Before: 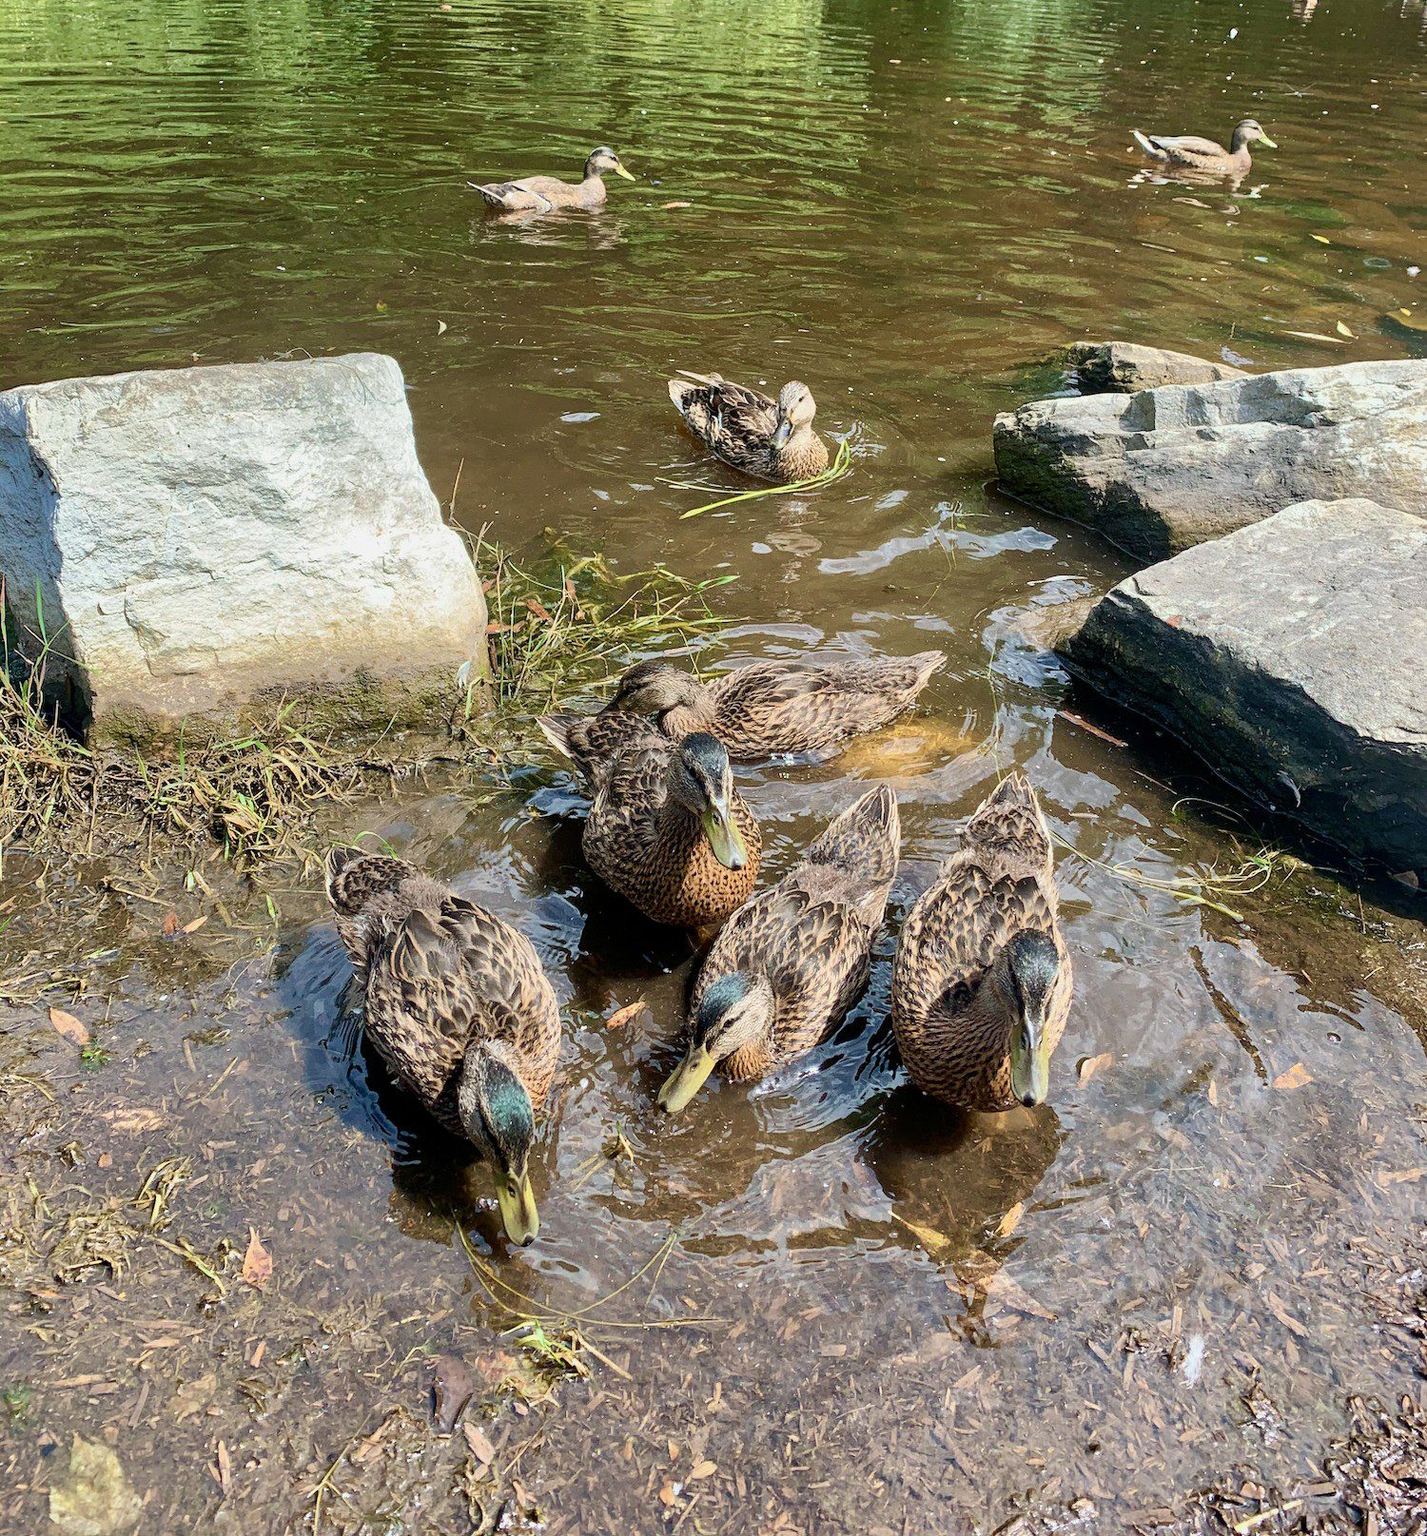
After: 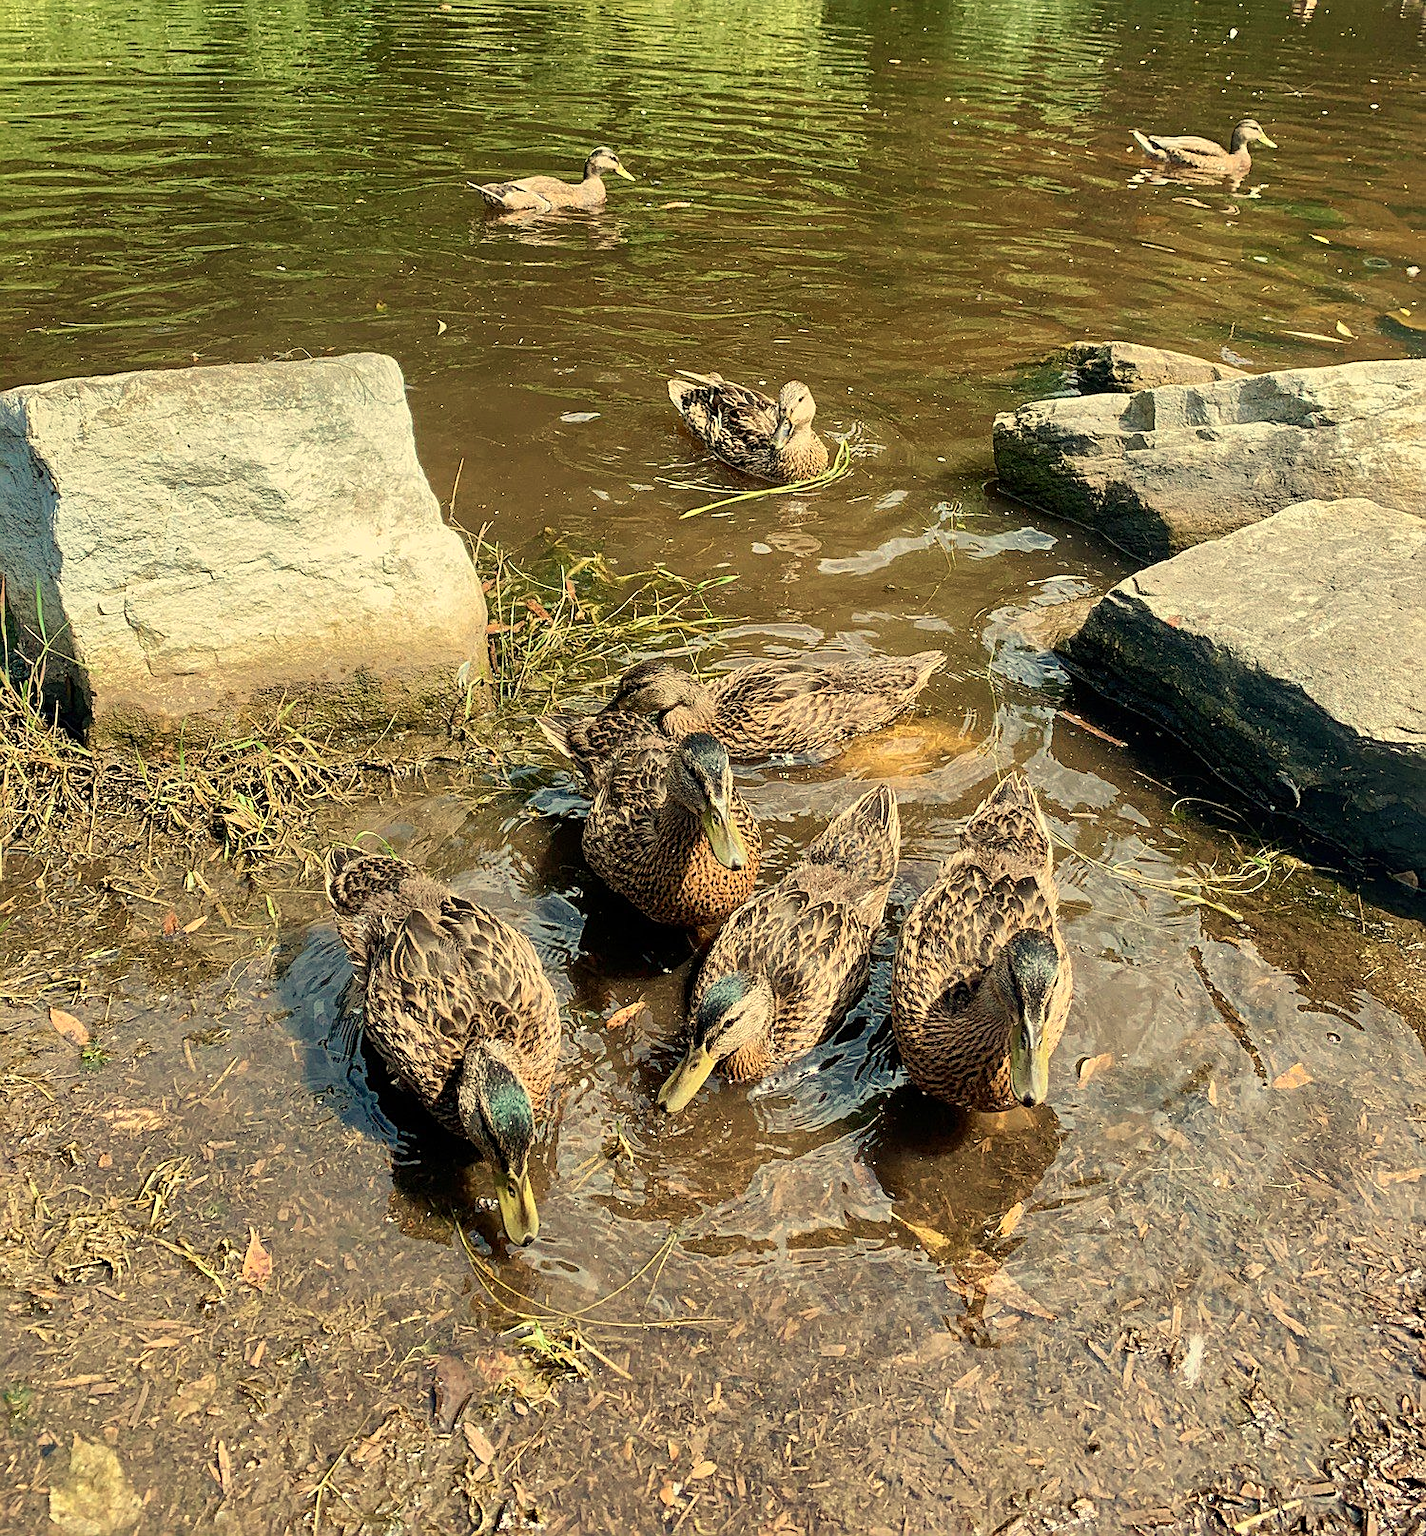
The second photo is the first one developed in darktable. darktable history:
white balance: red 1.08, blue 0.791
sharpen: on, module defaults
